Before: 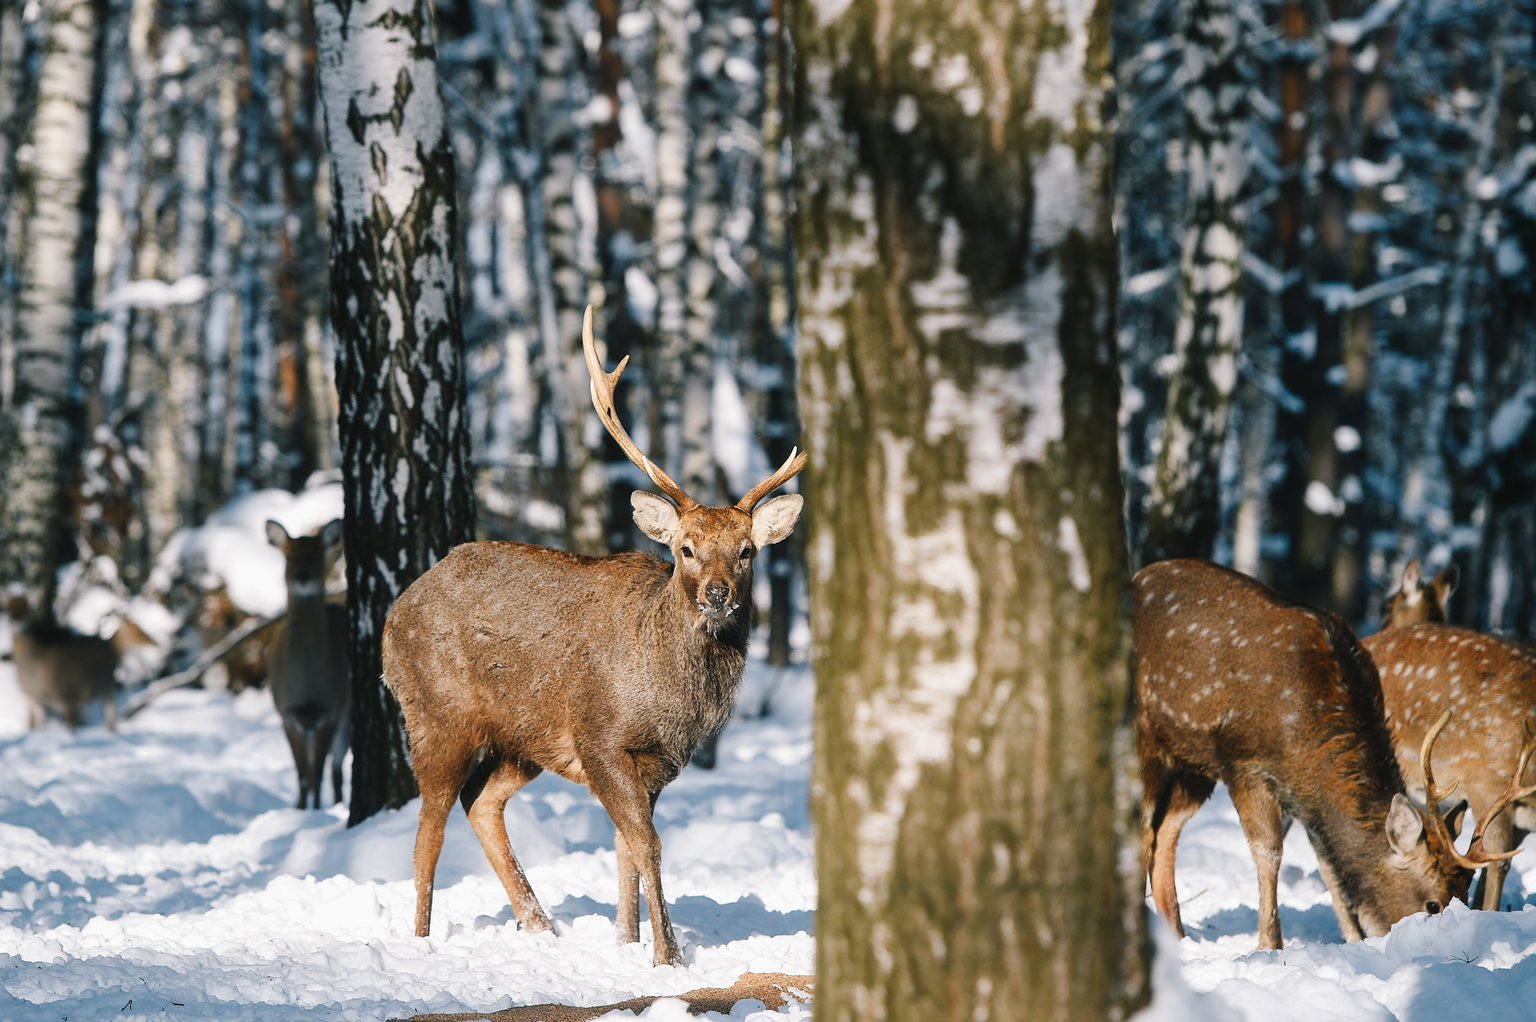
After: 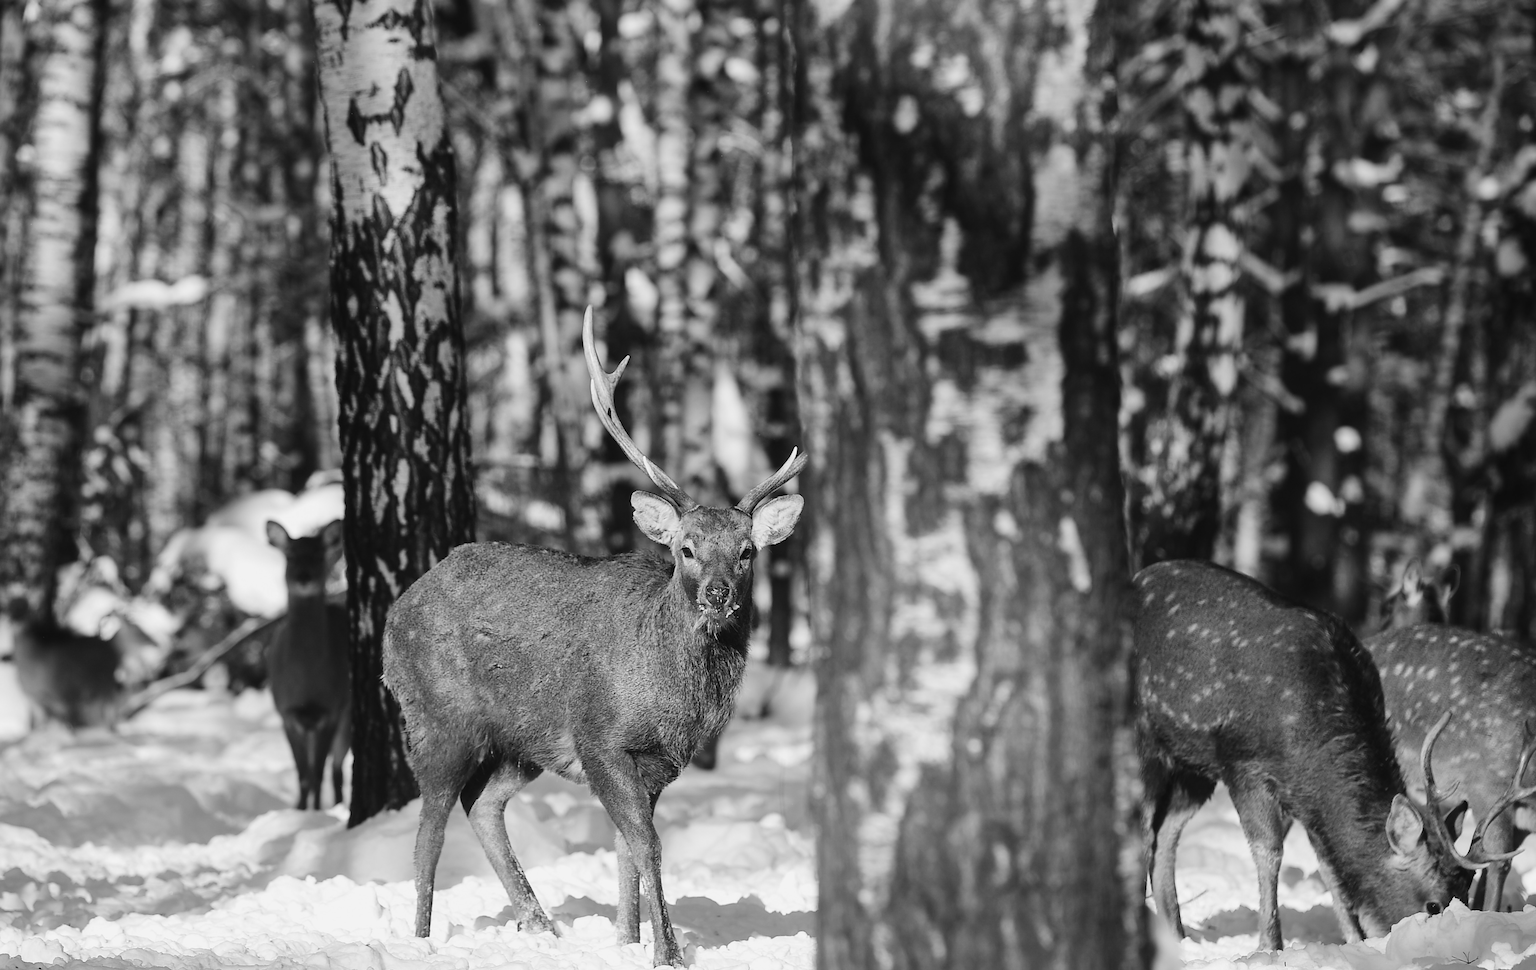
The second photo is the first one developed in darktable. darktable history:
color calibration: output gray [0.28, 0.41, 0.31, 0], gray › normalize channels true, illuminant same as pipeline (D50), adaptation XYZ, x 0.346, y 0.359, gamut compression 0
crop and rotate: top 0%, bottom 5.097%
rotate and perspective: automatic cropping off
